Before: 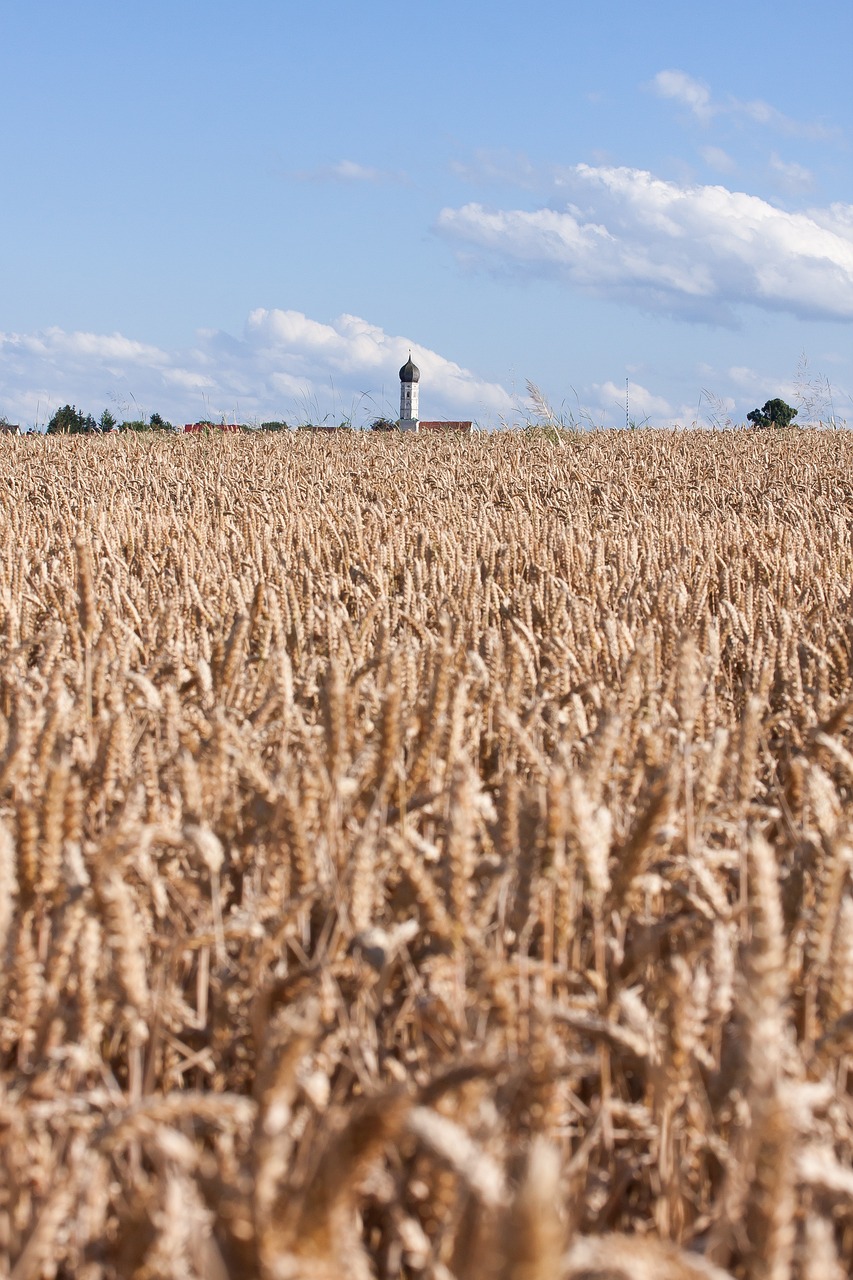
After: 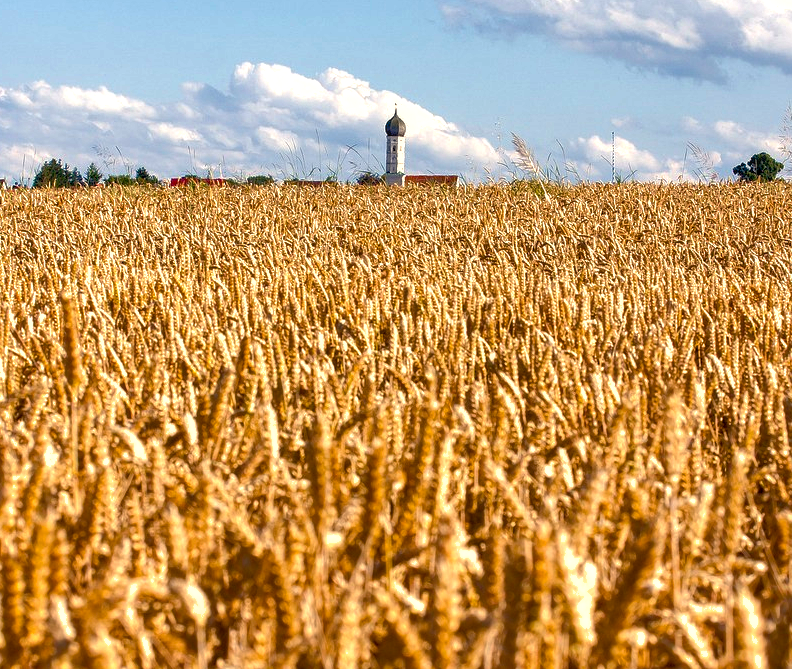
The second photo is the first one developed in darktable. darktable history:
white balance: red 1.045, blue 0.932
crop: left 1.744%, top 19.225%, right 5.069%, bottom 28.357%
shadows and highlights: on, module defaults
contrast brightness saturation: saturation -0.04
local contrast: on, module defaults
exposure: black level correction 0.007, compensate highlight preservation false
color balance rgb: linear chroma grading › global chroma 9%, perceptual saturation grading › global saturation 36%, perceptual saturation grading › shadows 35%, perceptual brilliance grading › global brilliance 15%, perceptual brilliance grading › shadows -35%, global vibrance 15%
